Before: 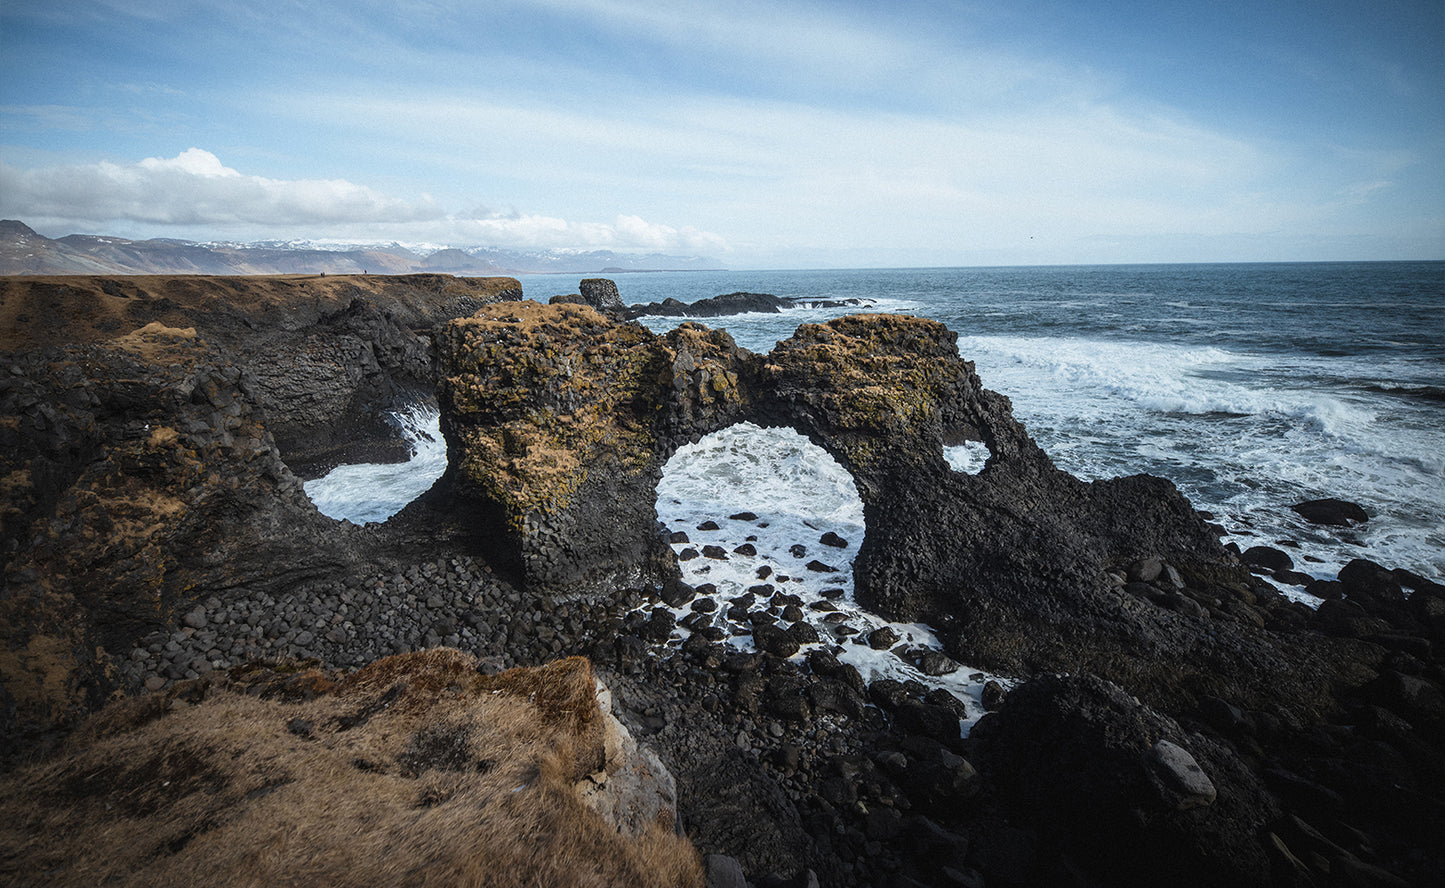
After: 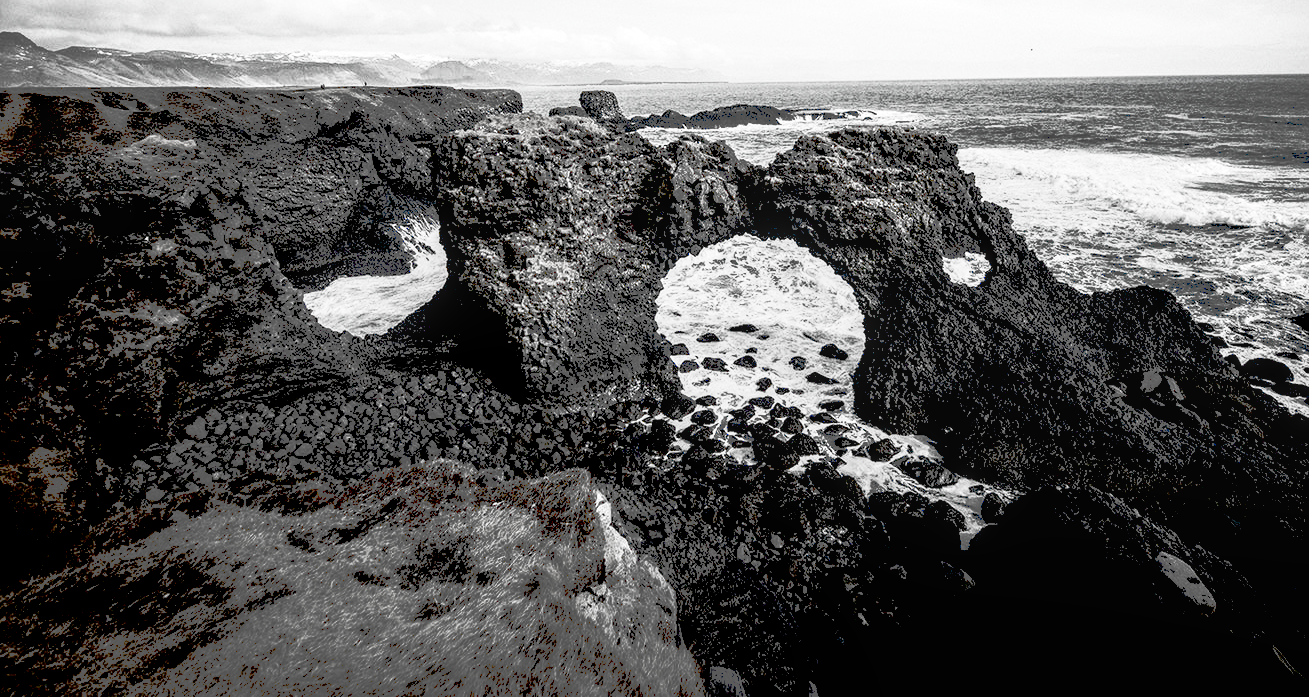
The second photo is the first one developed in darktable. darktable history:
exposure: black level correction 0.01, exposure 1 EV, compensate exposure bias true, compensate highlight preservation false
levels: levels [0, 0.397, 0.955]
filmic rgb: black relative exposure -5.03 EV, white relative exposure 3.96 EV, threshold 5.96 EV, hardness 2.91, contrast 1.408, highlights saturation mix -29.59%, enable highlight reconstruction true
crop: top 21.192%, right 9.382%, bottom 0.295%
tone curve: curves: ch0 [(0, 0) (0.003, 0.203) (0.011, 0.203) (0.025, 0.21) (0.044, 0.22) (0.069, 0.231) (0.1, 0.243) (0.136, 0.255) (0.177, 0.277) (0.224, 0.305) (0.277, 0.346) (0.335, 0.412) (0.399, 0.492) (0.468, 0.571) (0.543, 0.658) (0.623, 0.75) (0.709, 0.837) (0.801, 0.905) (0.898, 0.955) (1, 1)], preserve colors none
local contrast: on, module defaults
contrast brightness saturation: contrast 0.018, brightness -1, saturation -0.986
